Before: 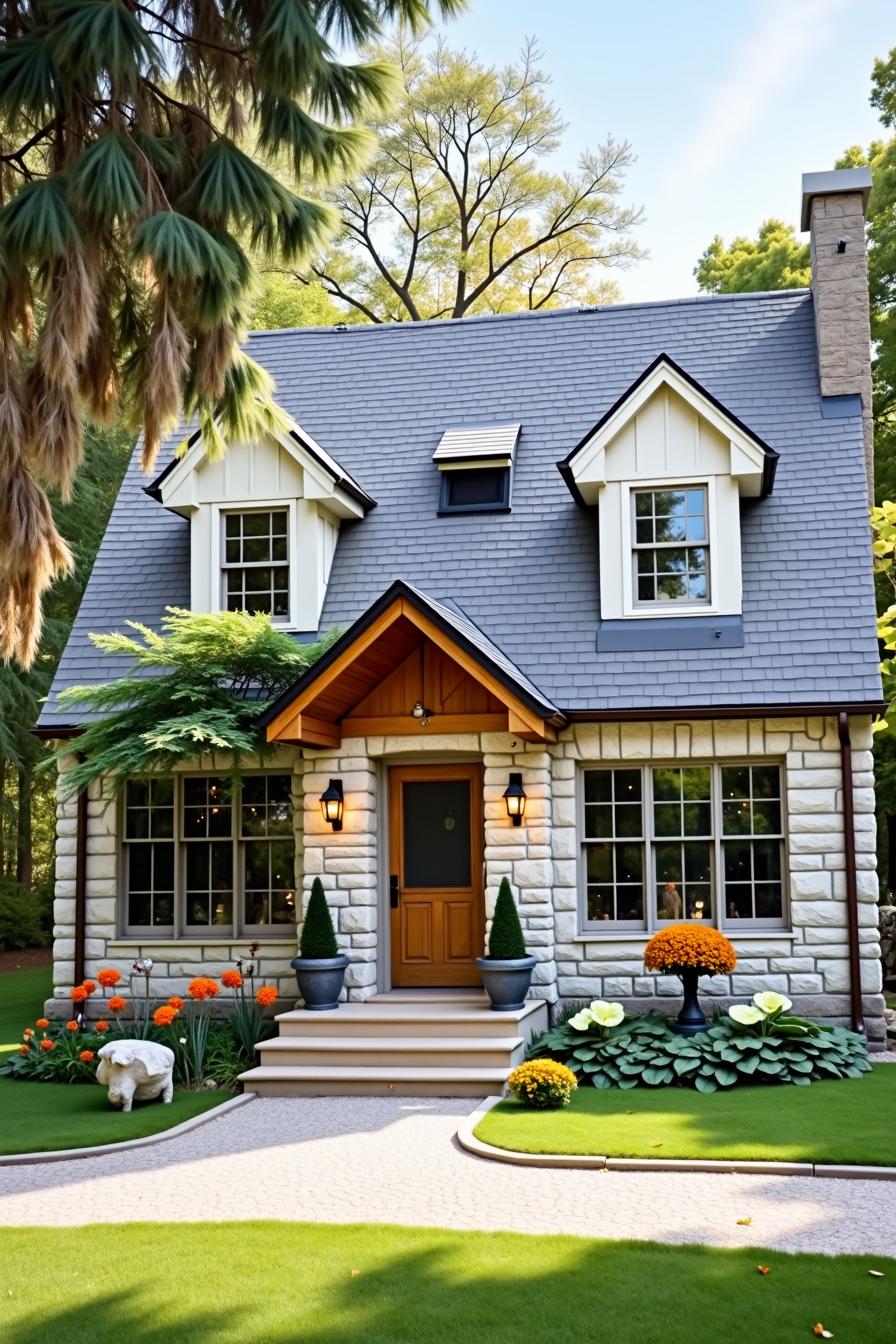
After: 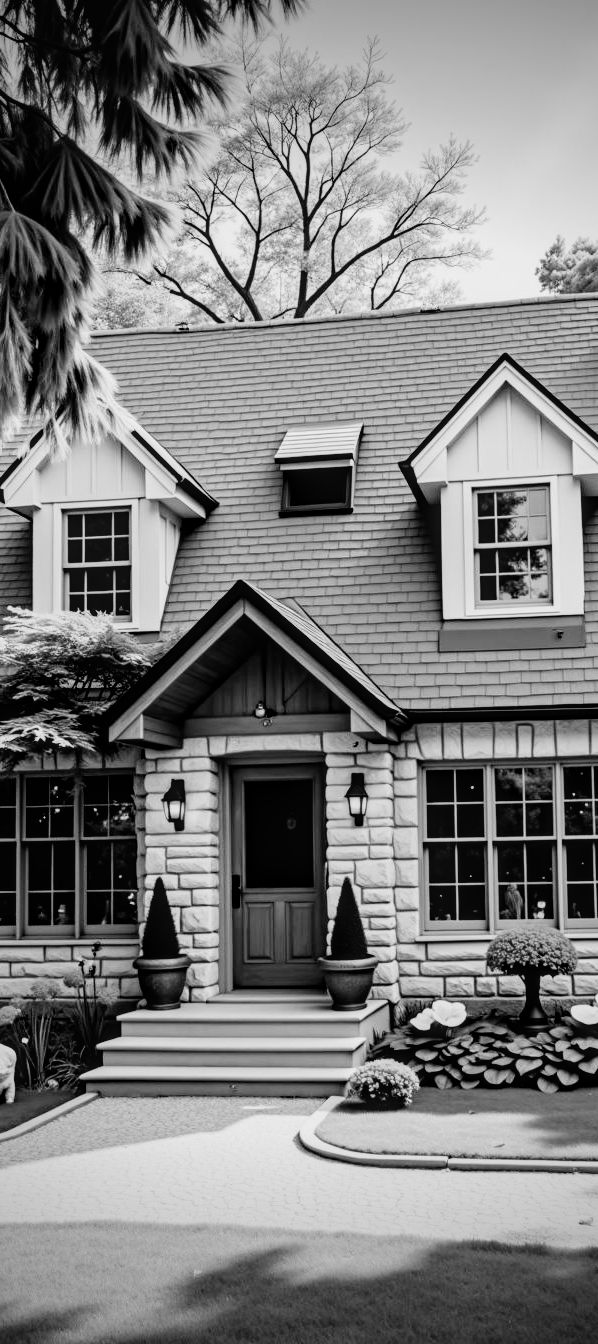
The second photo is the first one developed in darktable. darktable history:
vignetting: fall-off start 75%, brightness -0.692, width/height ratio 1.084
filmic rgb: black relative exposure -5 EV, white relative exposure 3.5 EV, hardness 3.19, contrast 1.4, highlights saturation mix -30%
crop and rotate: left 17.732%, right 15.423%
monochrome: a 16.01, b -2.65, highlights 0.52
local contrast: on, module defaults
